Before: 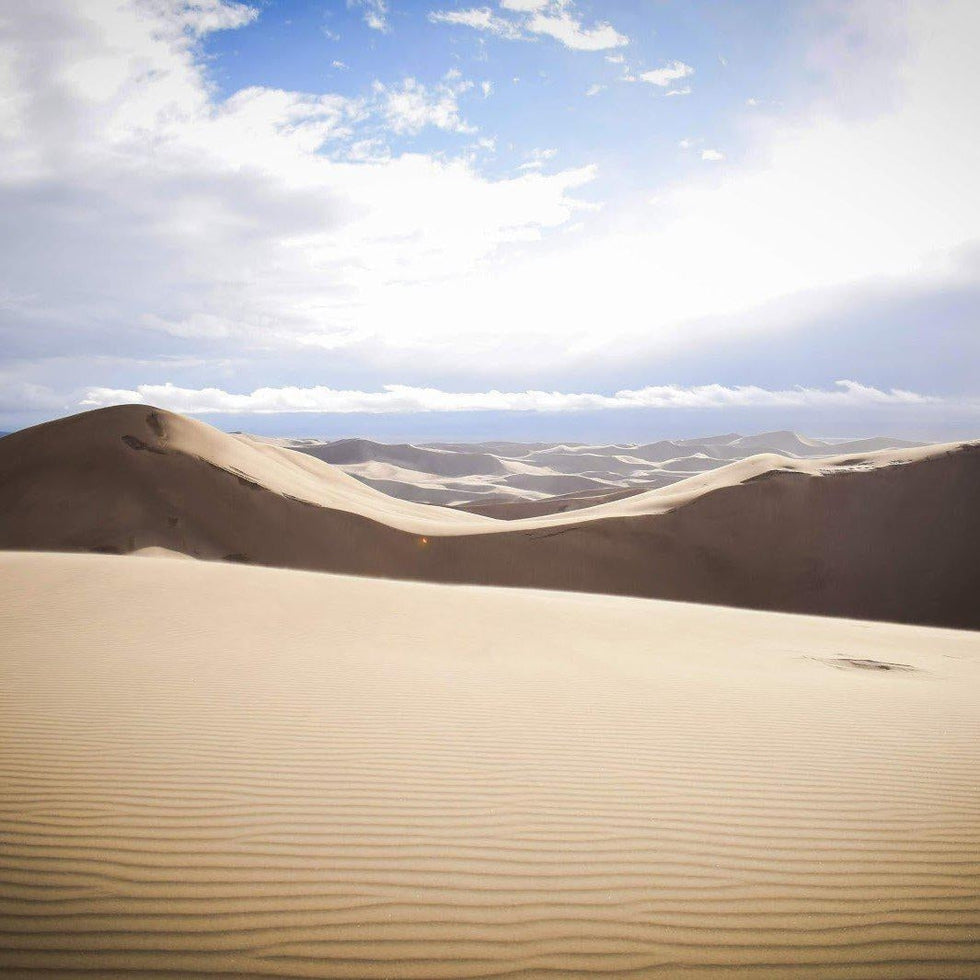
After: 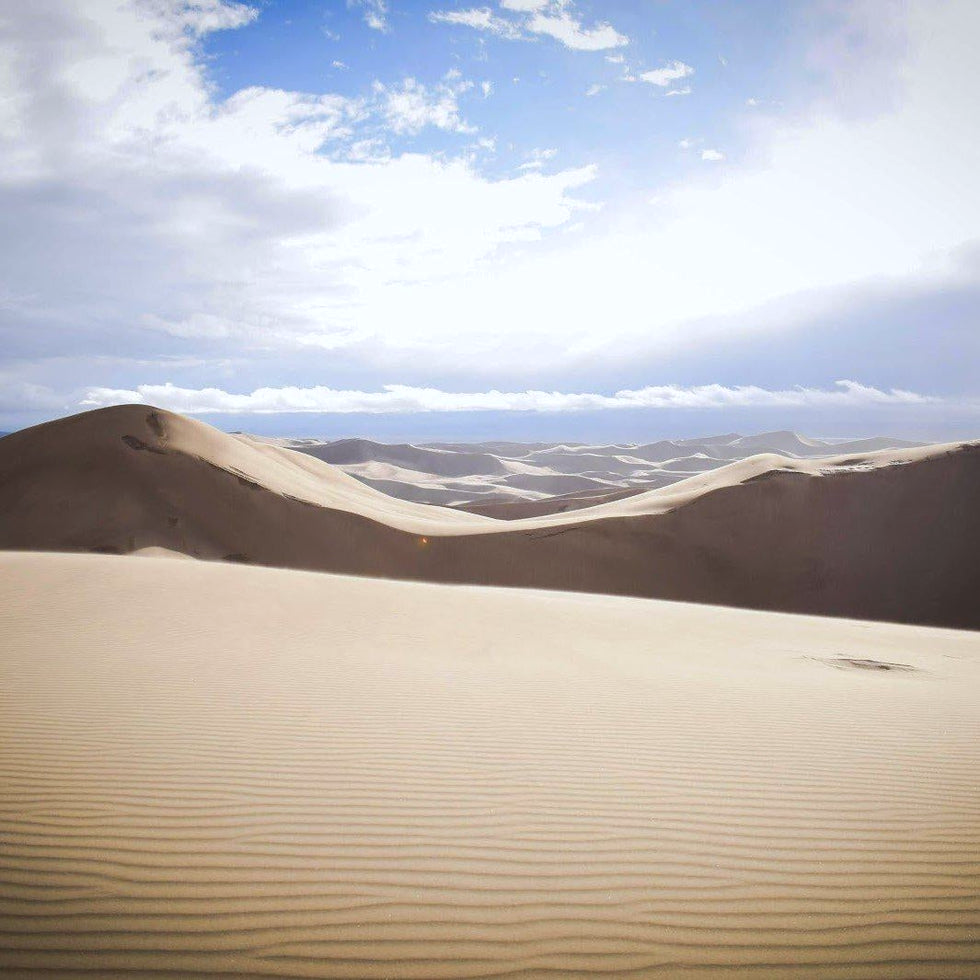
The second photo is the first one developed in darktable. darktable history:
color calibration: x 0.353, y 0.369, temperature 4734.44 K
shadows and highlights: shadows 25.43, highlights -23.61
